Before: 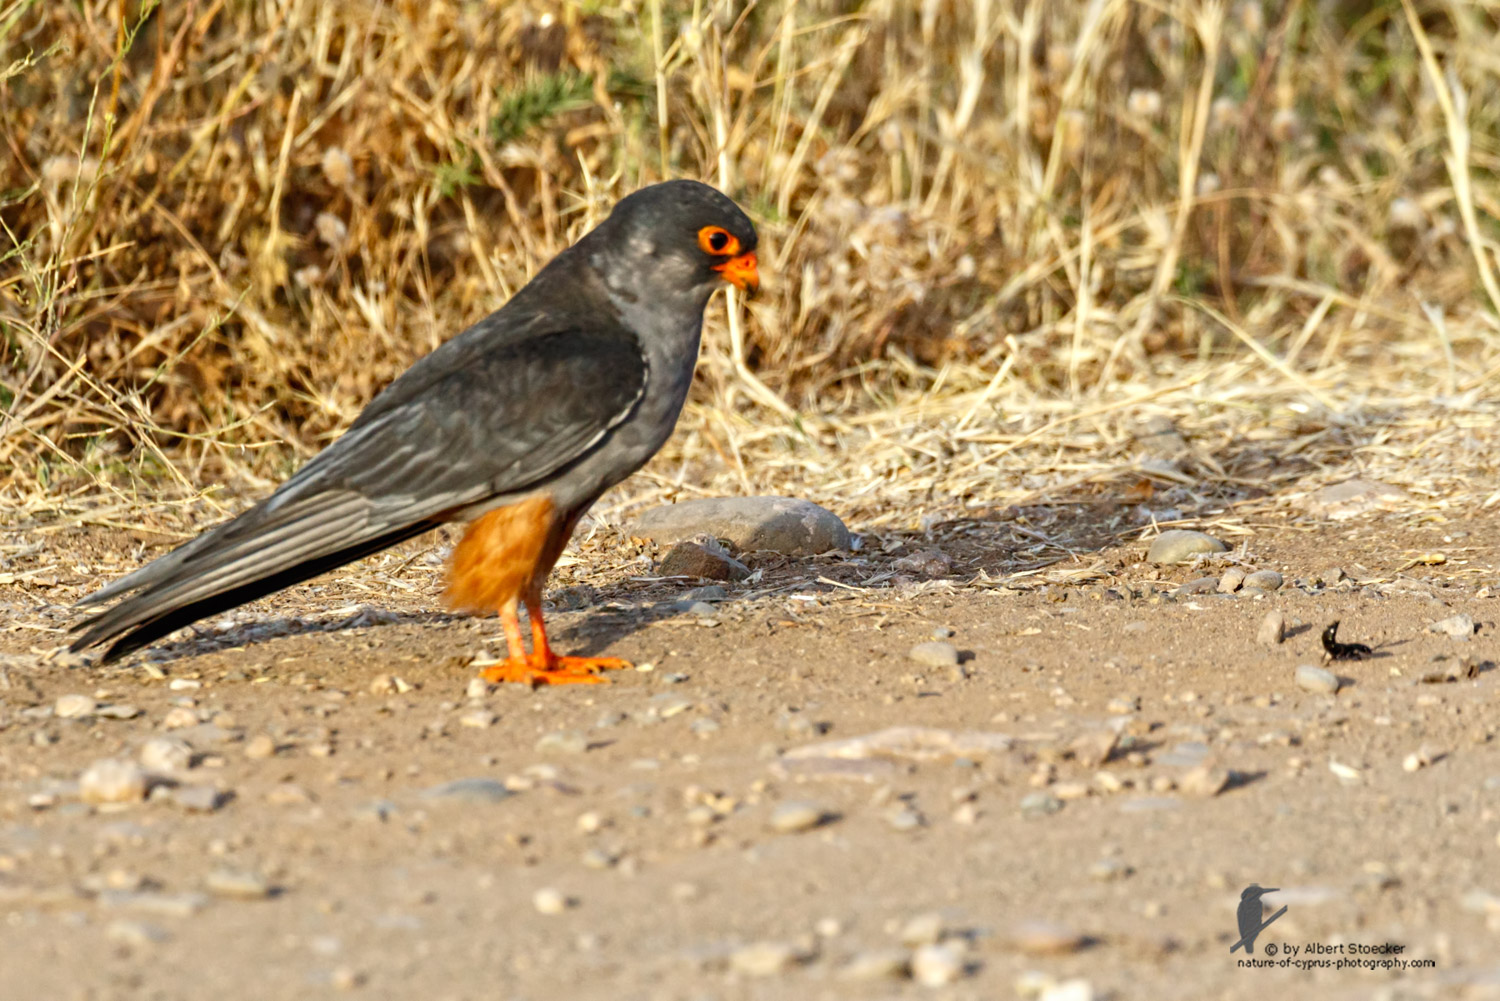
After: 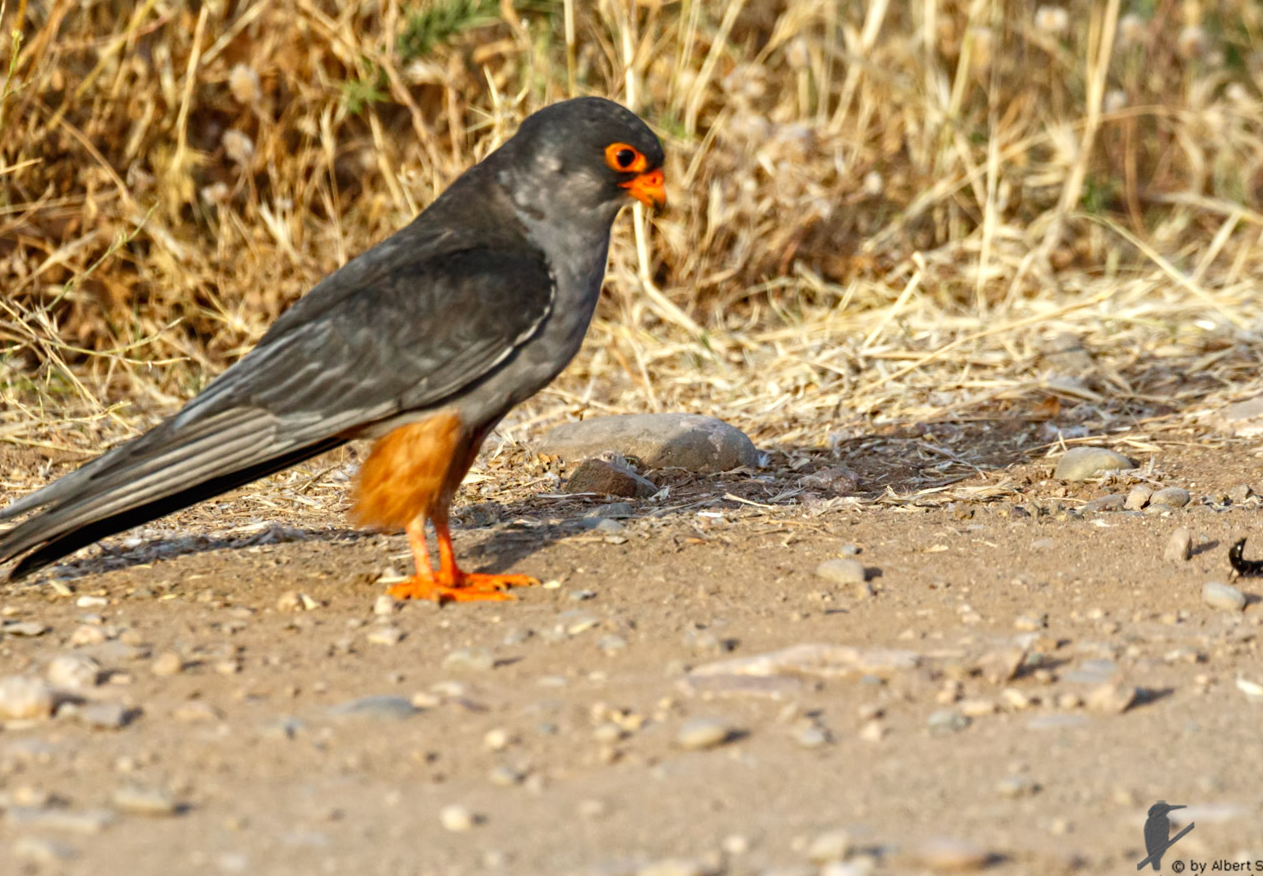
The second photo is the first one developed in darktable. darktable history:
crop: left 6.237%, top 8.381%, right 9.542%, bottom 4.104%
